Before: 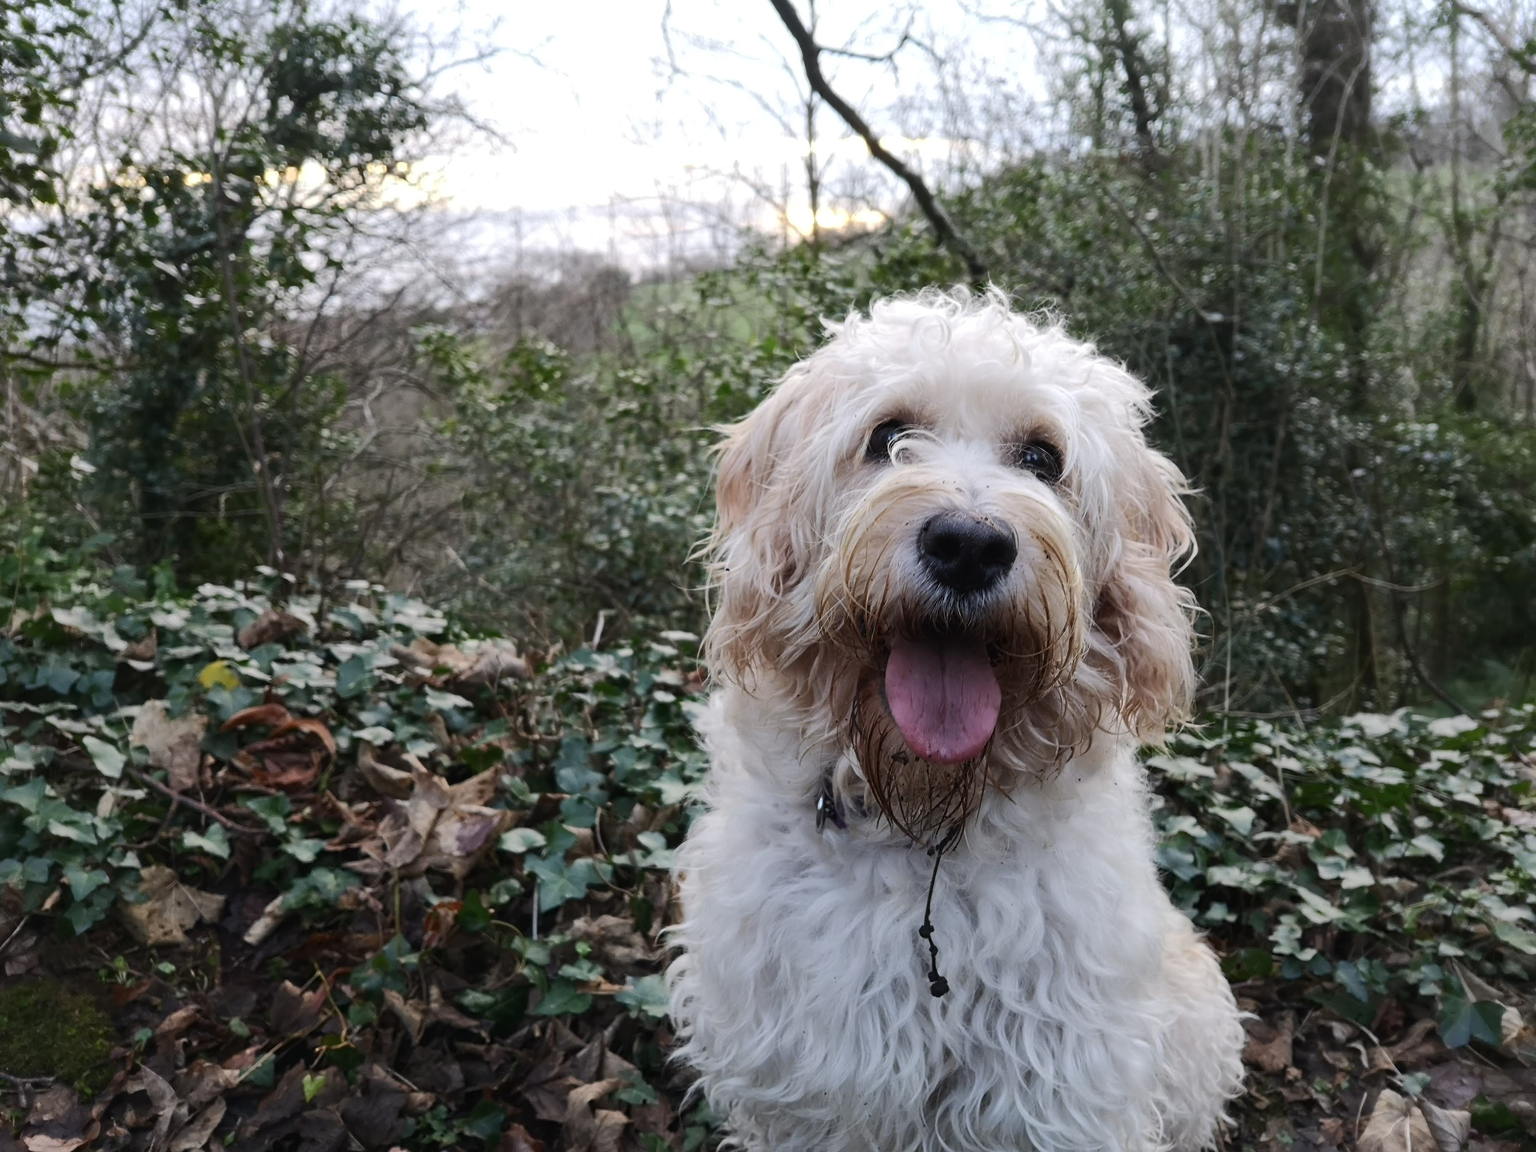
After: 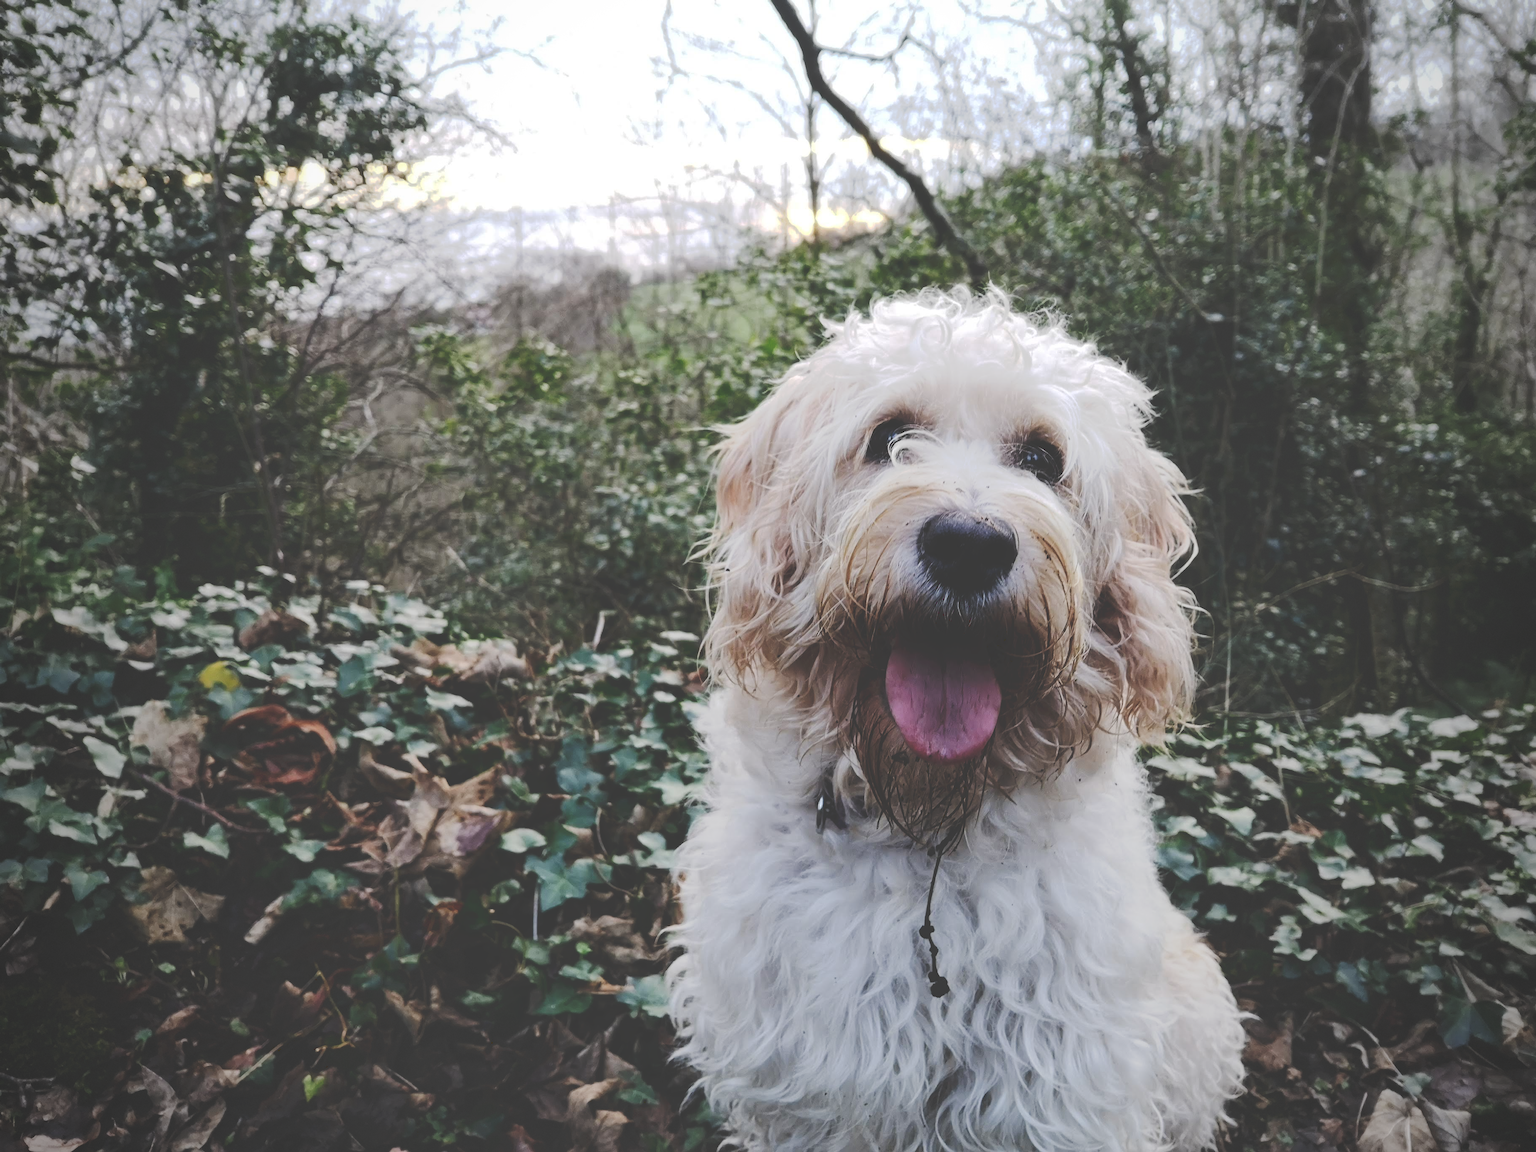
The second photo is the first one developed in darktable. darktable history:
vignetting: fall-off start 72.74%, fall-off radius 109.05%, width/height ratio 0.733, dithering 8-bit output
tone curve: curves: ch0 [(0, 0) (0.003, 0.241) (0.011, 0.241) (0.025, 0.242) (0.044, 0.246) (0.069, 0.25) (0.1, 0.251) (0.136, 0.256) (0.177, 0.275) (0.224, 0.293) (0.277, 0.326) (0.335, 0.38) (0.399, 0.449) (0.468, 0.525) (0.543, 0.606) (0.623, 0.683) (0.709, 0.751) (0.801, 0.824) (0.898, 0.871) (1, 1)], preserve colors none
